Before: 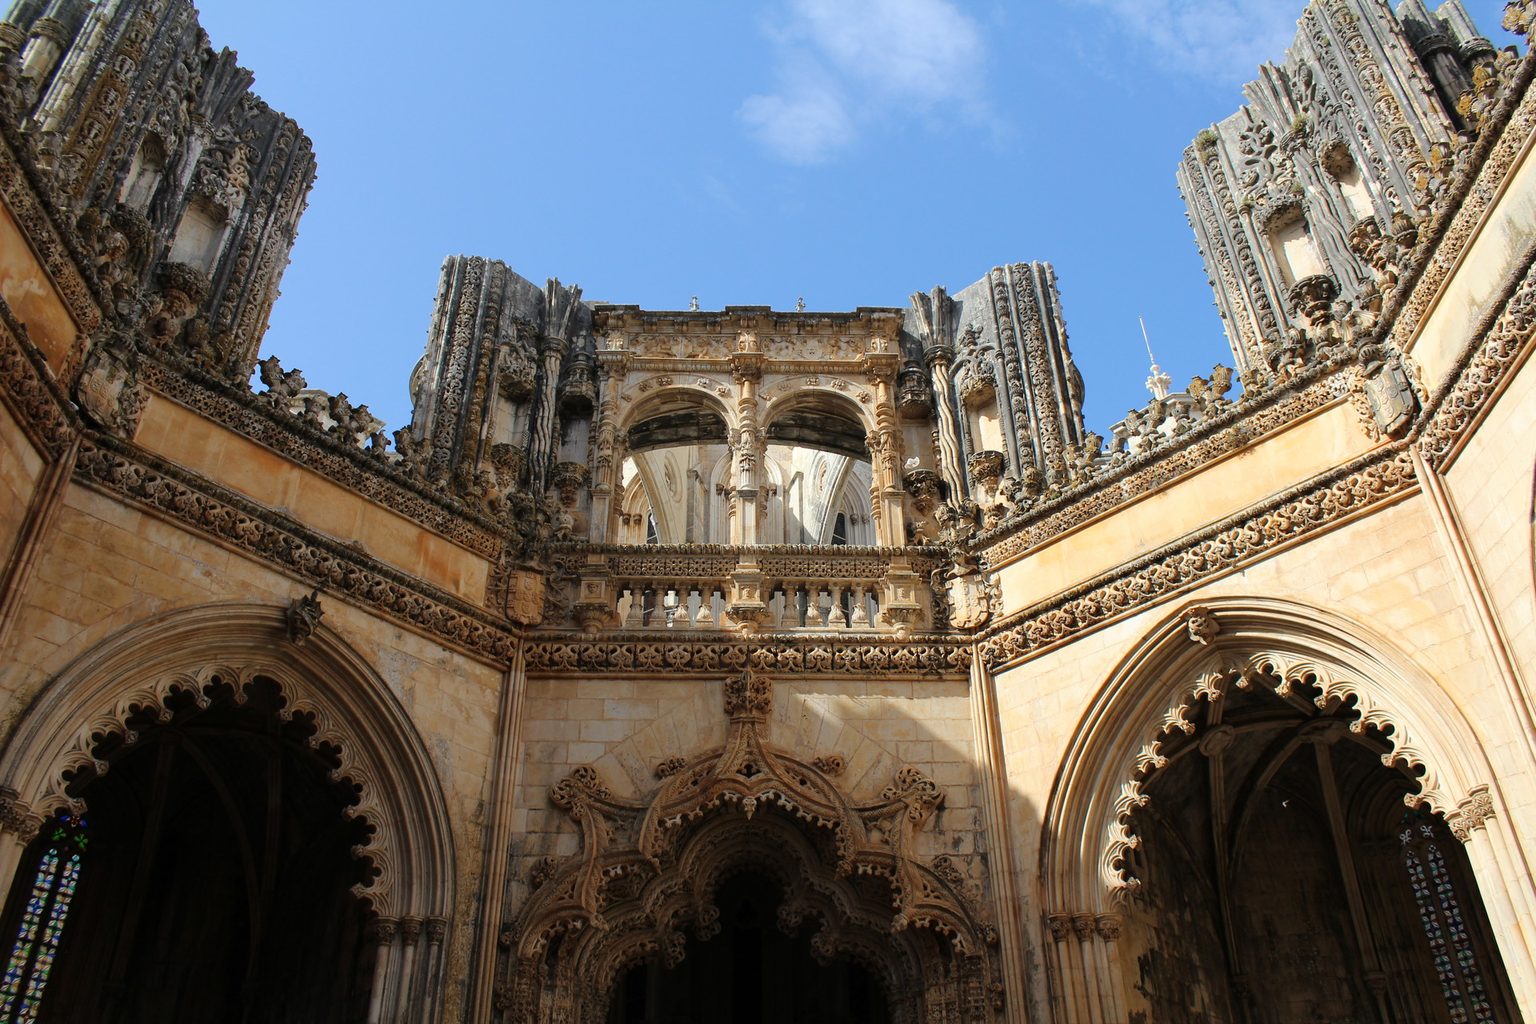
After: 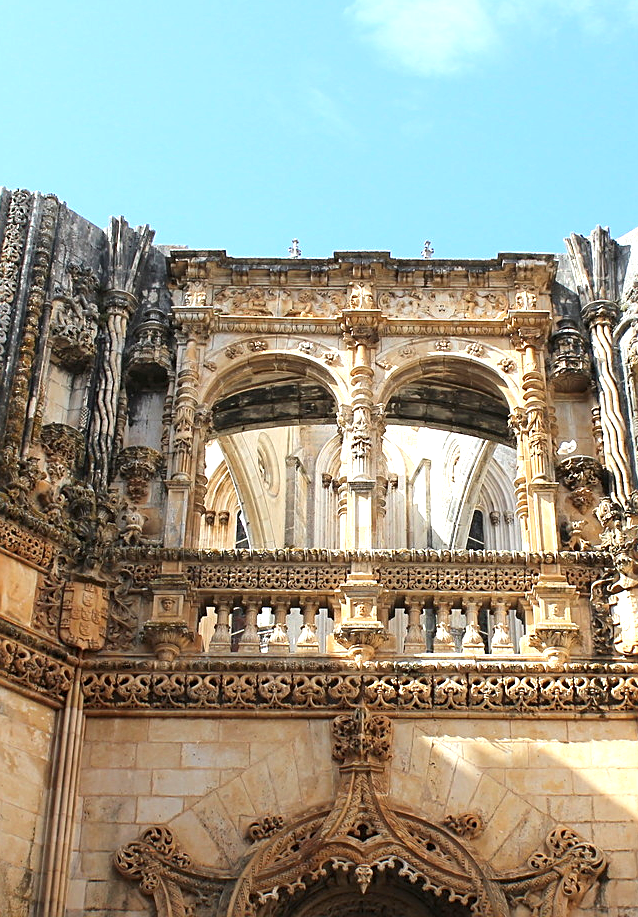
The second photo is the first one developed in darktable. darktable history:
exposure: black level correction 0, exposure 1 EV, compensate exposure bias true, compensate highlight preservation false
sharpen: on, module defaults
crop and rotate: left 29.884%, top 10.293%, right 36.867%, bottom 18.014%
